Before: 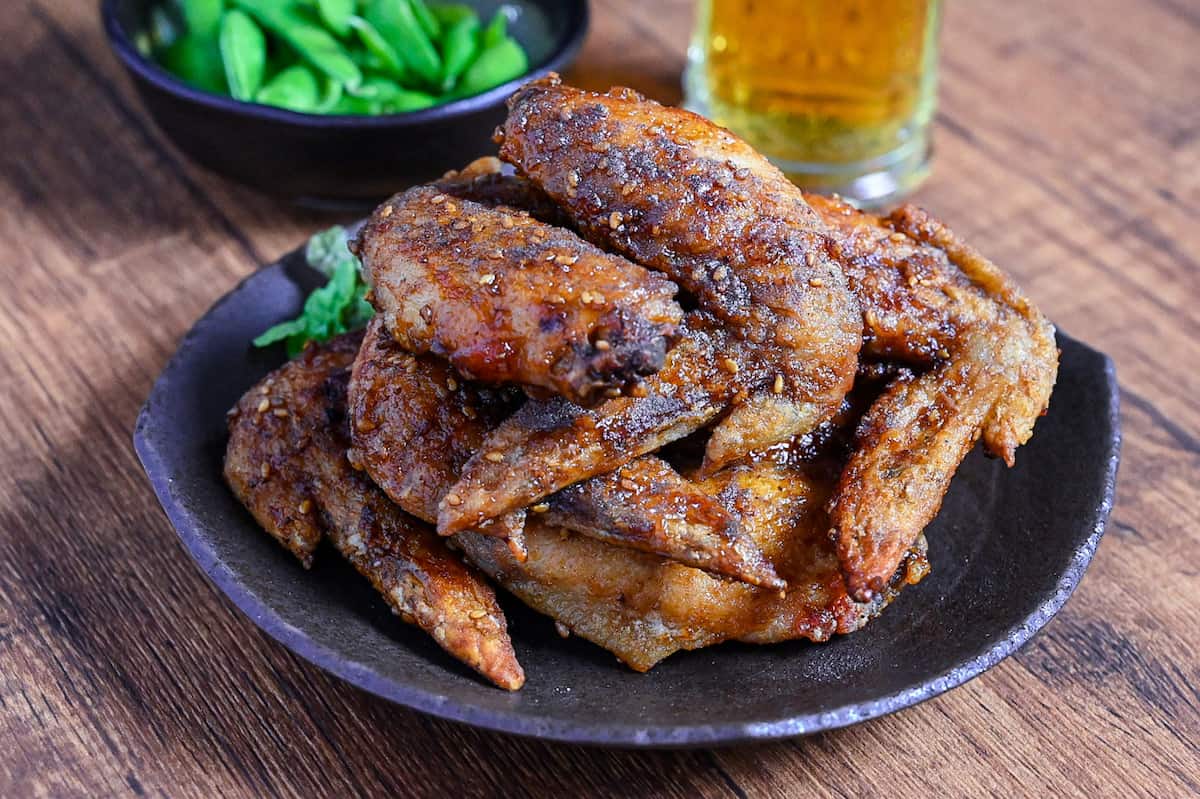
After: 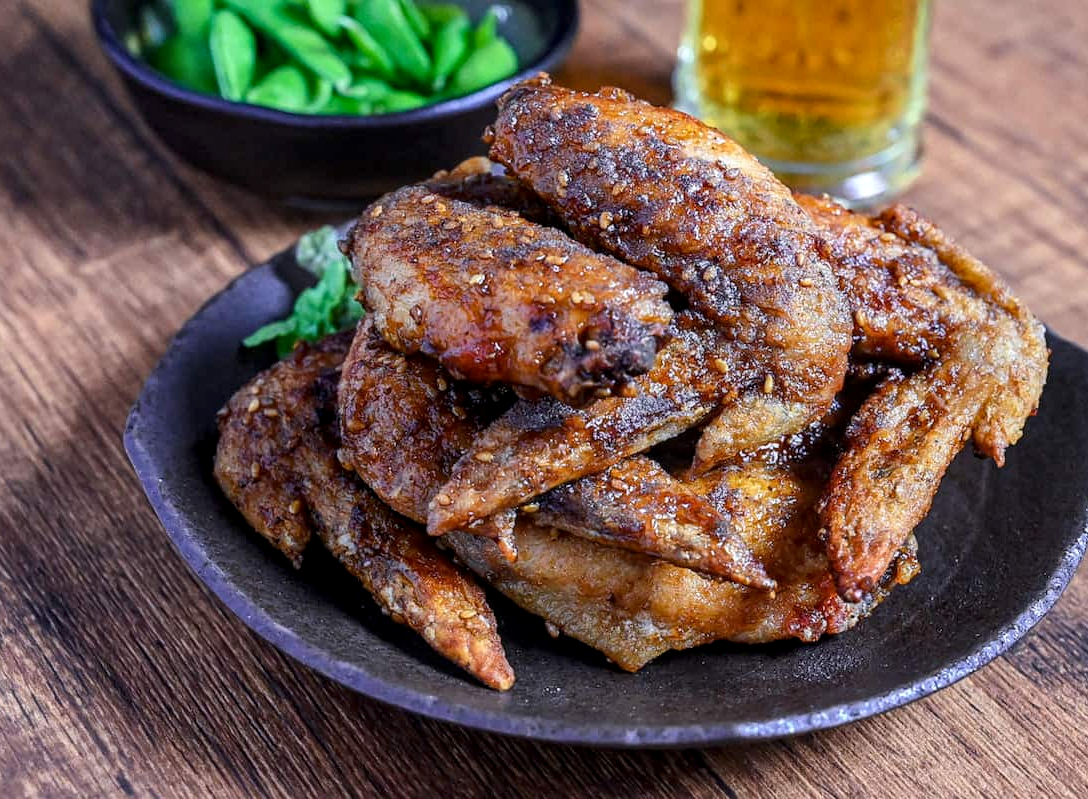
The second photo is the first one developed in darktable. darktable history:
local contrast: on, module defaults
crop and rotate: left 0.857%, right 8.453%
